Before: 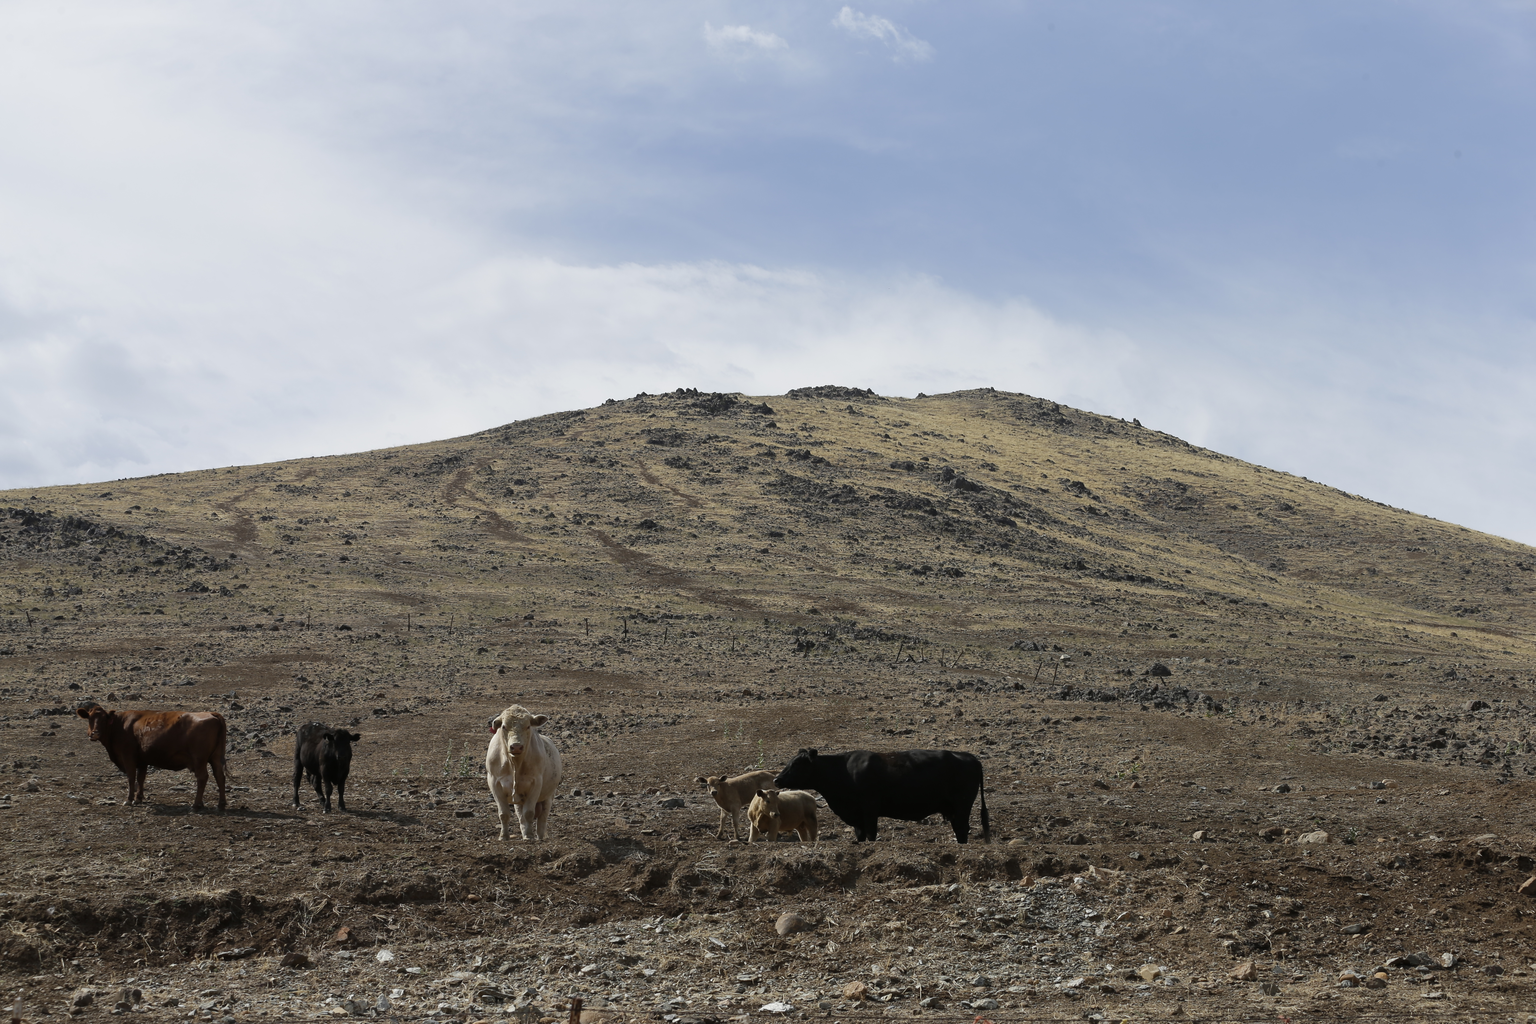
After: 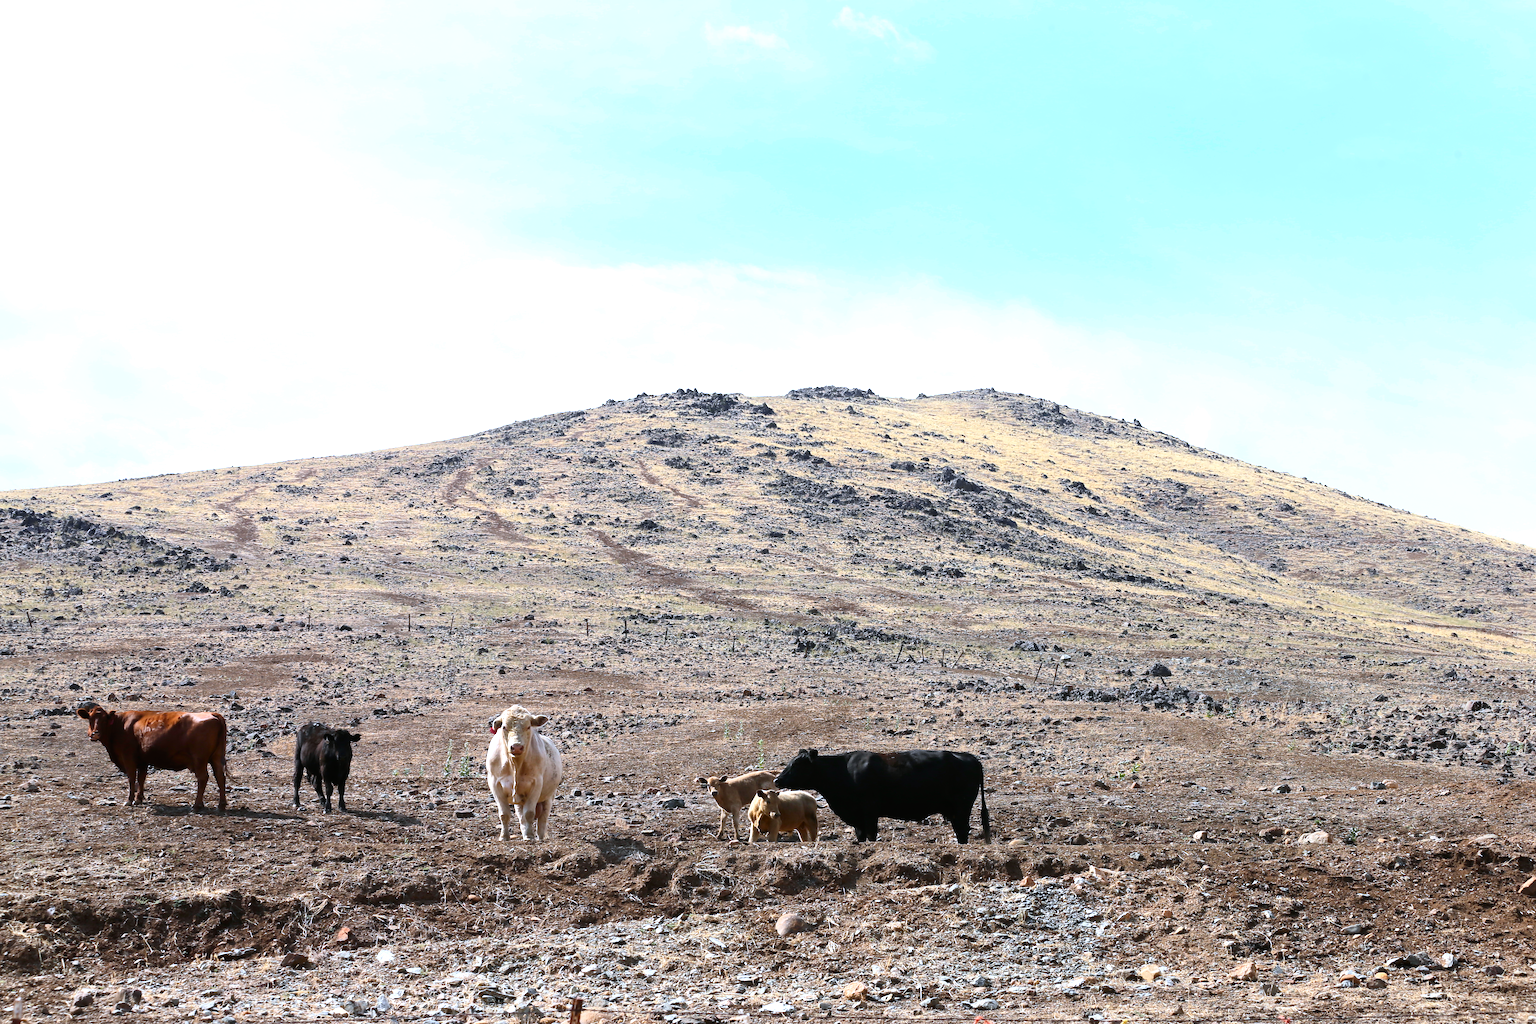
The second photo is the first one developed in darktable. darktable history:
white balance: red 0.967, blue 1.119, emerald 0.756
color balance: contrast -0.5%
exposure: black level correction 0, exposure 0.953 EV, compensate exposure bias true, compensate highlight preservation false
contrast brightness saturation: contrast 0.23, brightness 0.1, saturation 0.29
